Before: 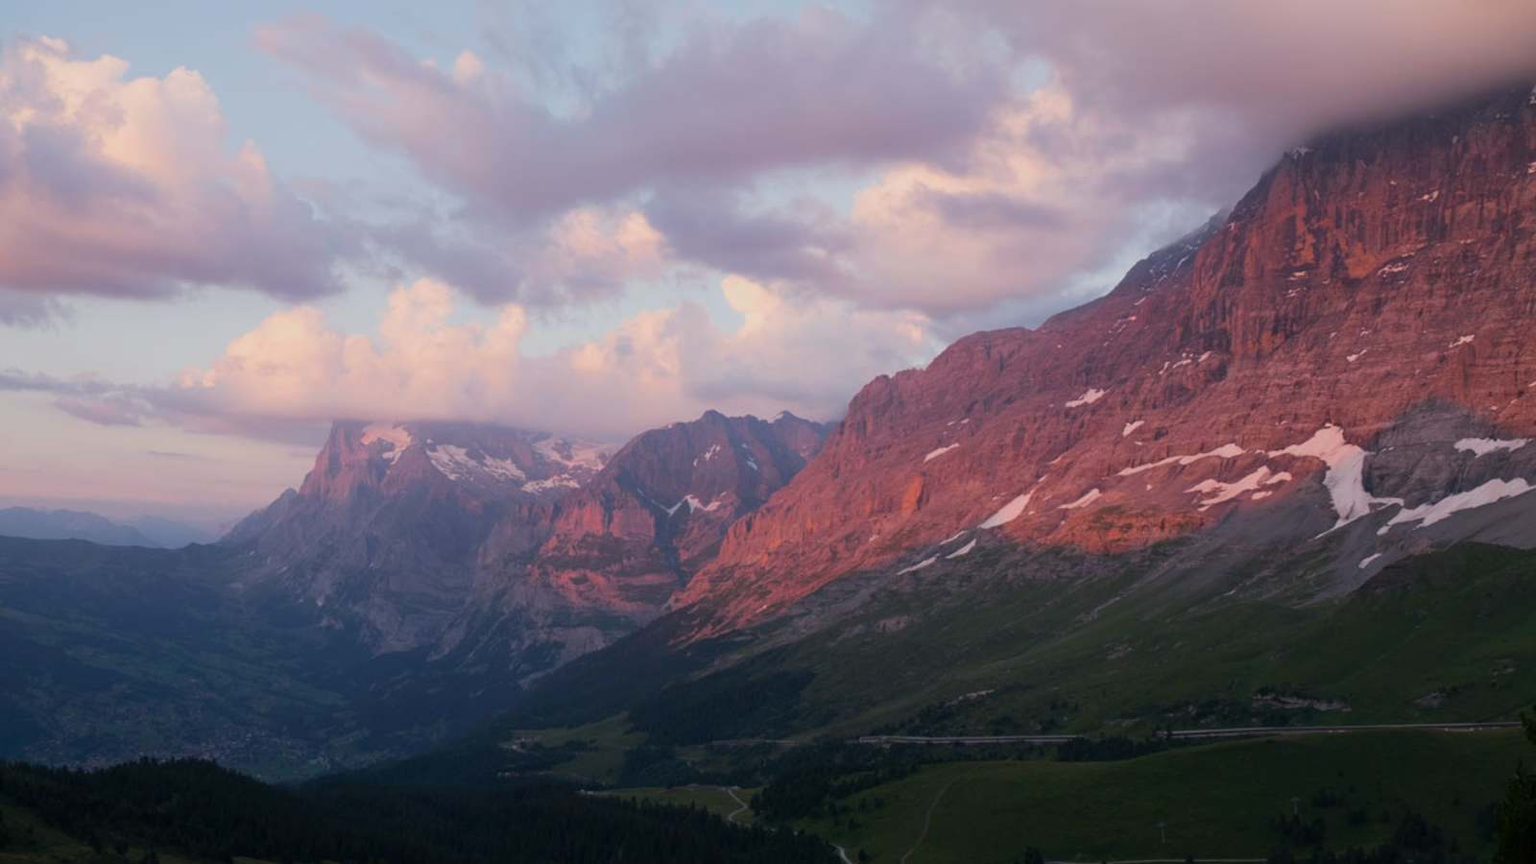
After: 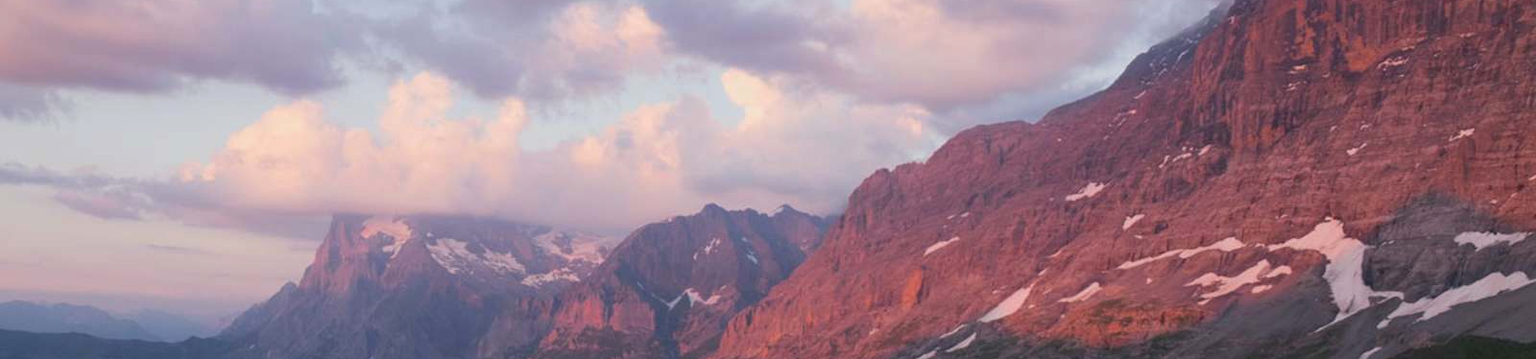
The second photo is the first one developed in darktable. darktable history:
crop and rotate: top 23.935%, bottom 34.425%
exposure: exposure 0.17 EV, compensate exposure bias true, compensate highlight preservation false
